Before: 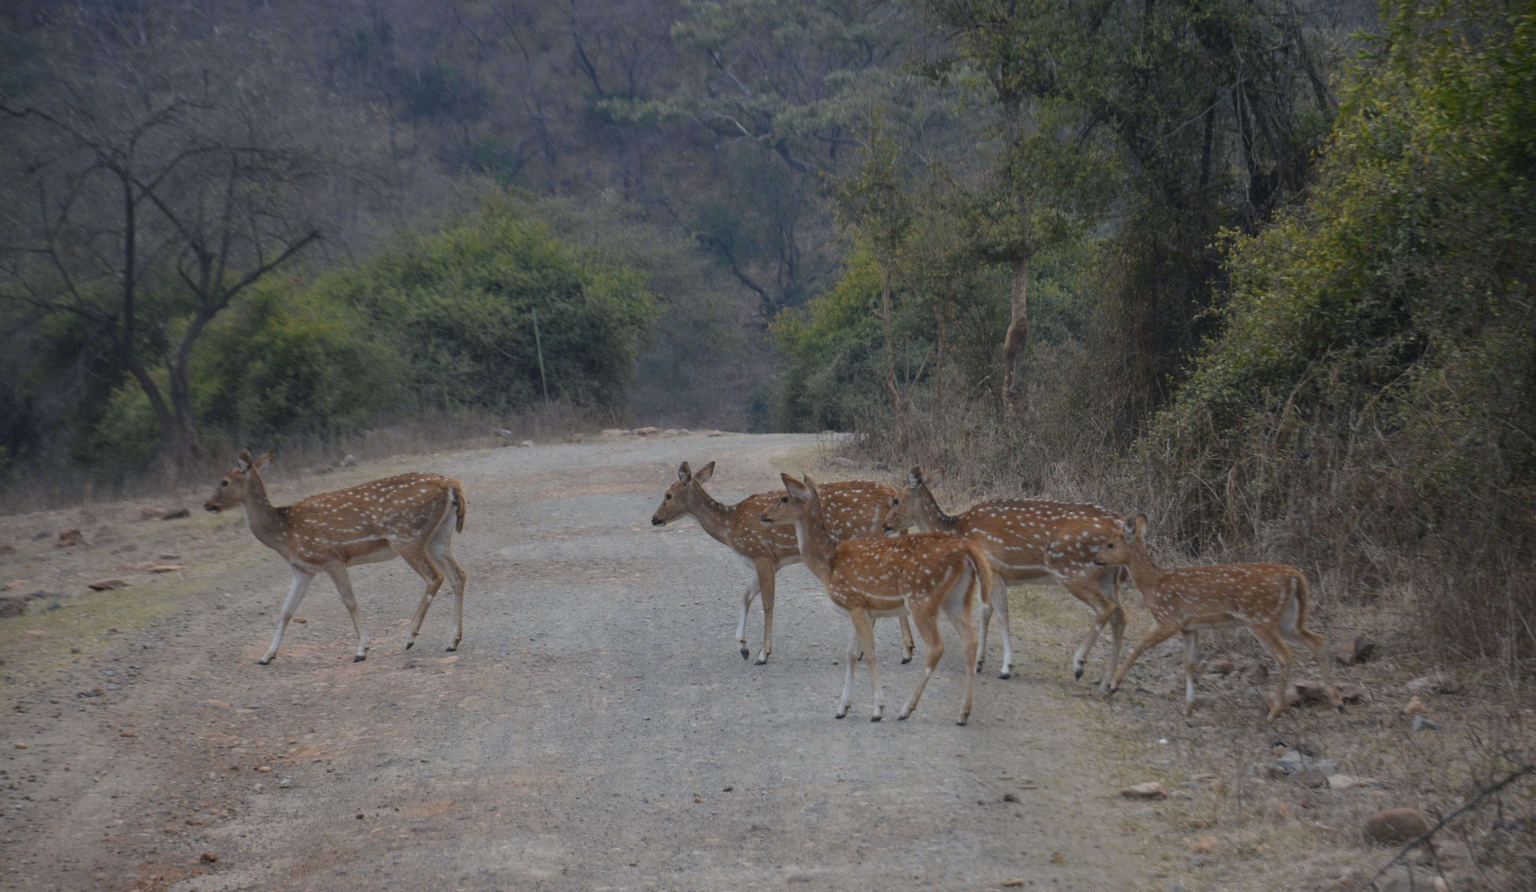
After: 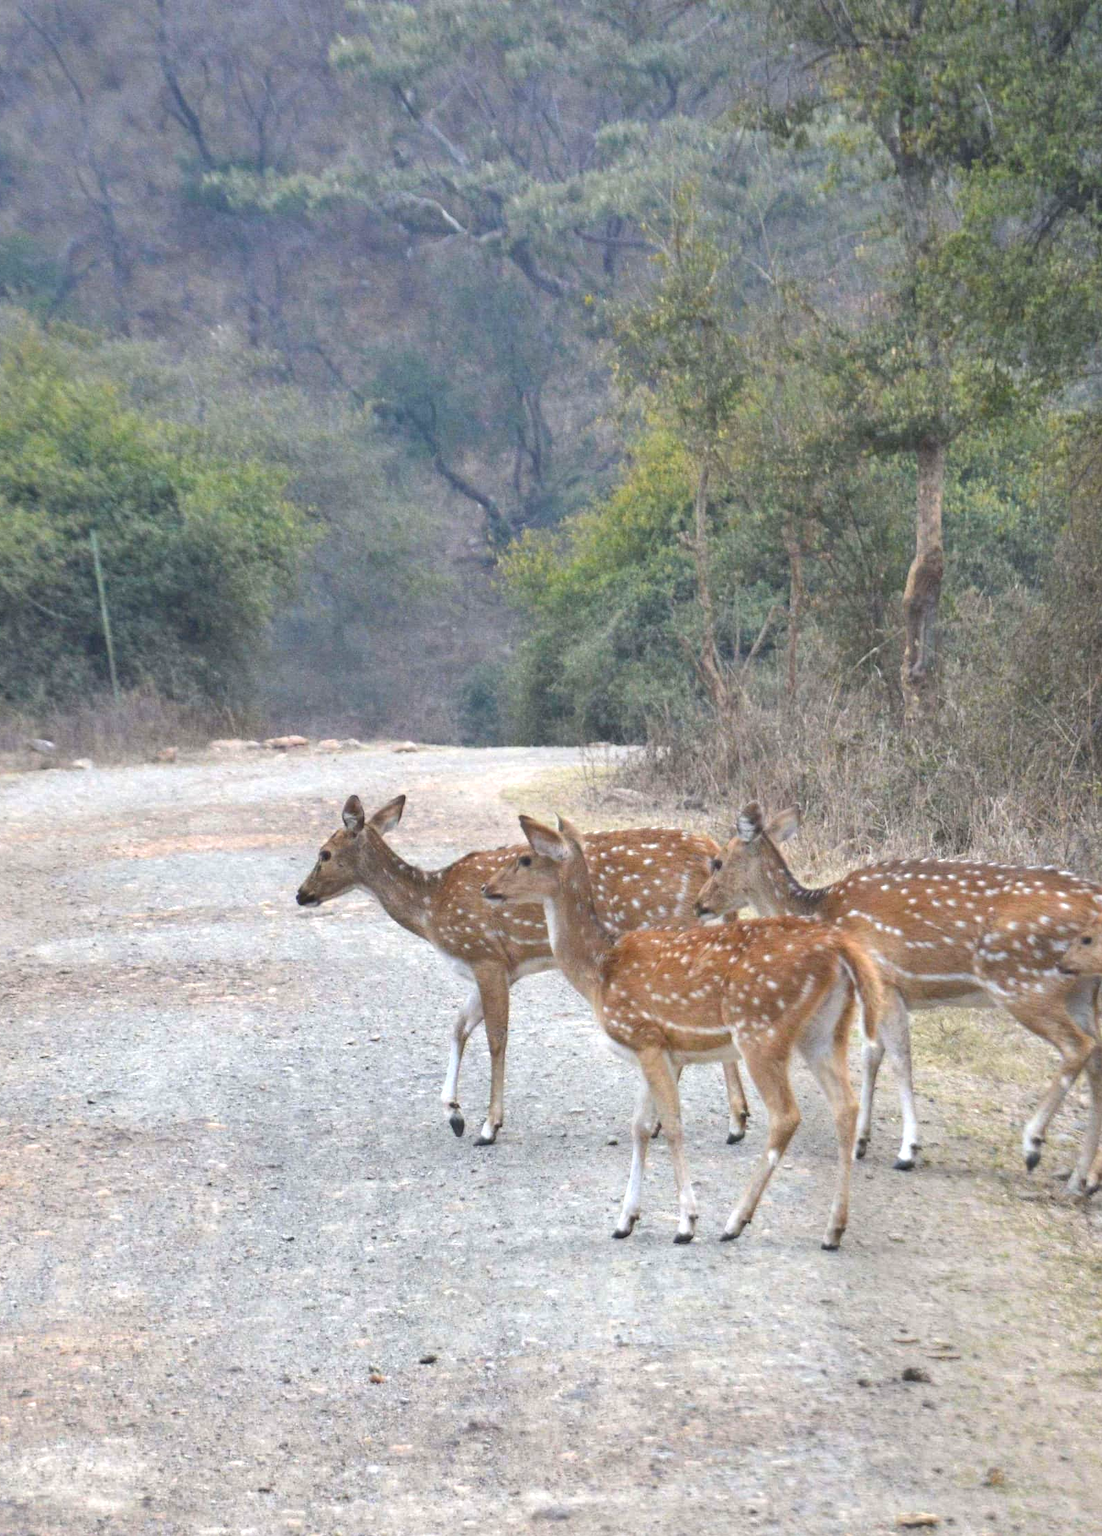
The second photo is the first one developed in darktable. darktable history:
exposure: black level correction 0, exposure 1.5 EV, compensate exposure bias true, compensate highlight preservation false
shadows and highlights: shadows 49, highlights -41, soften with gaussian
crop: left 31.229%, right 27.105%
